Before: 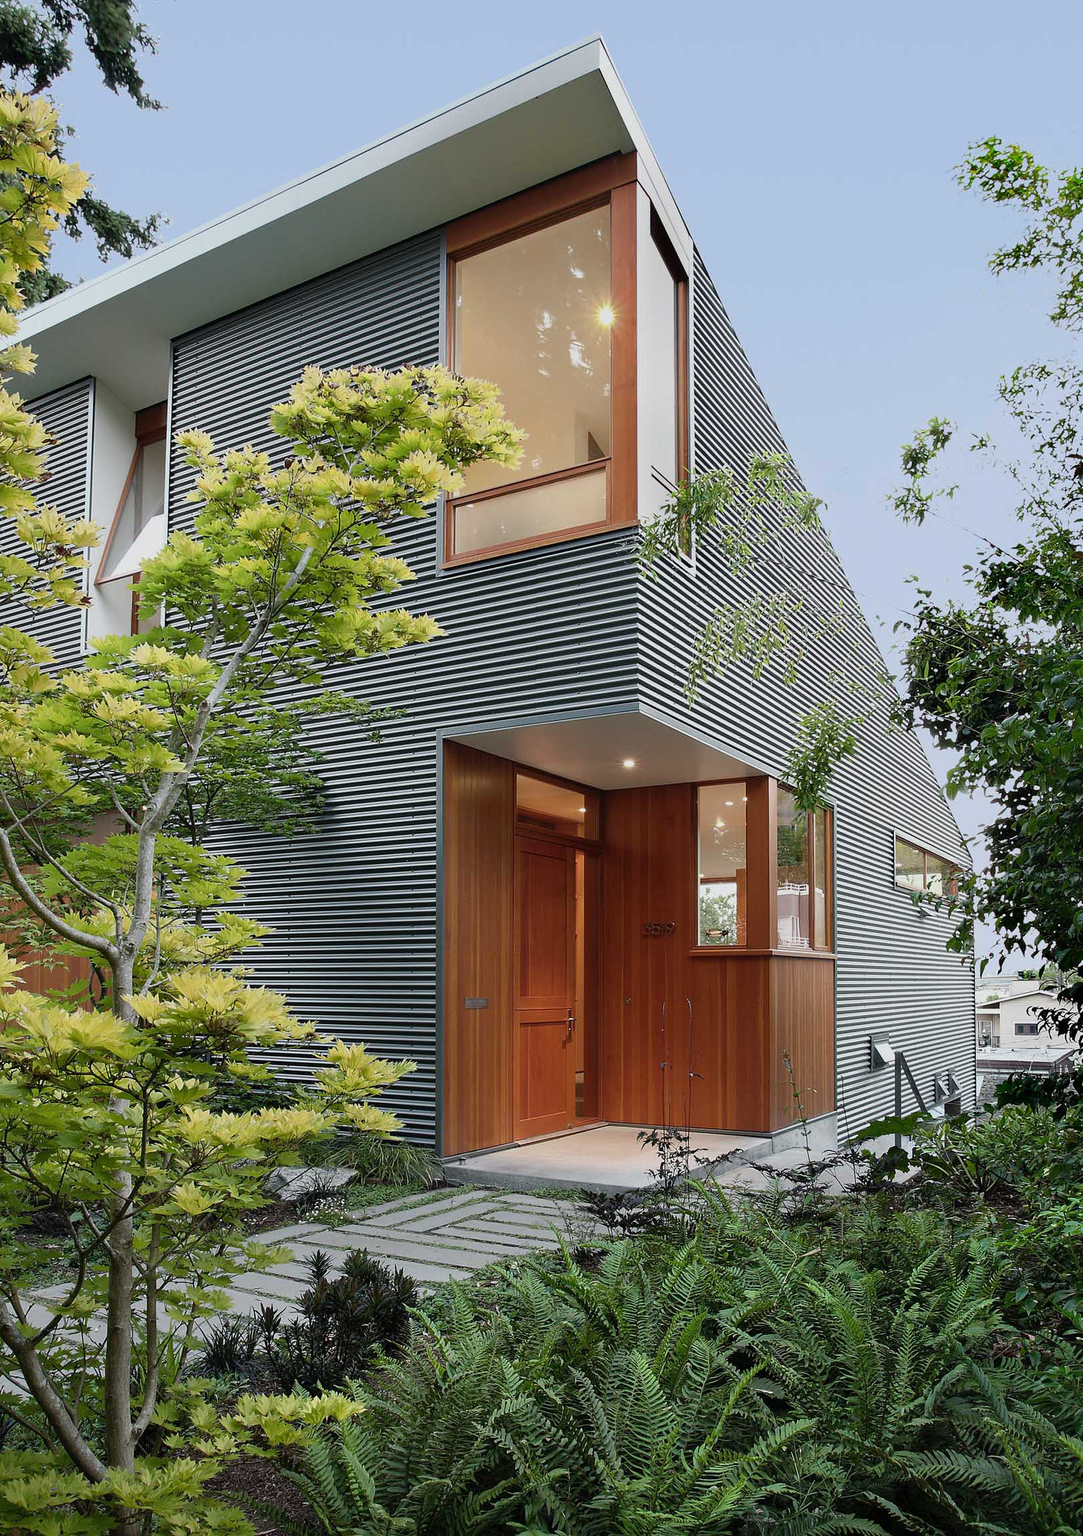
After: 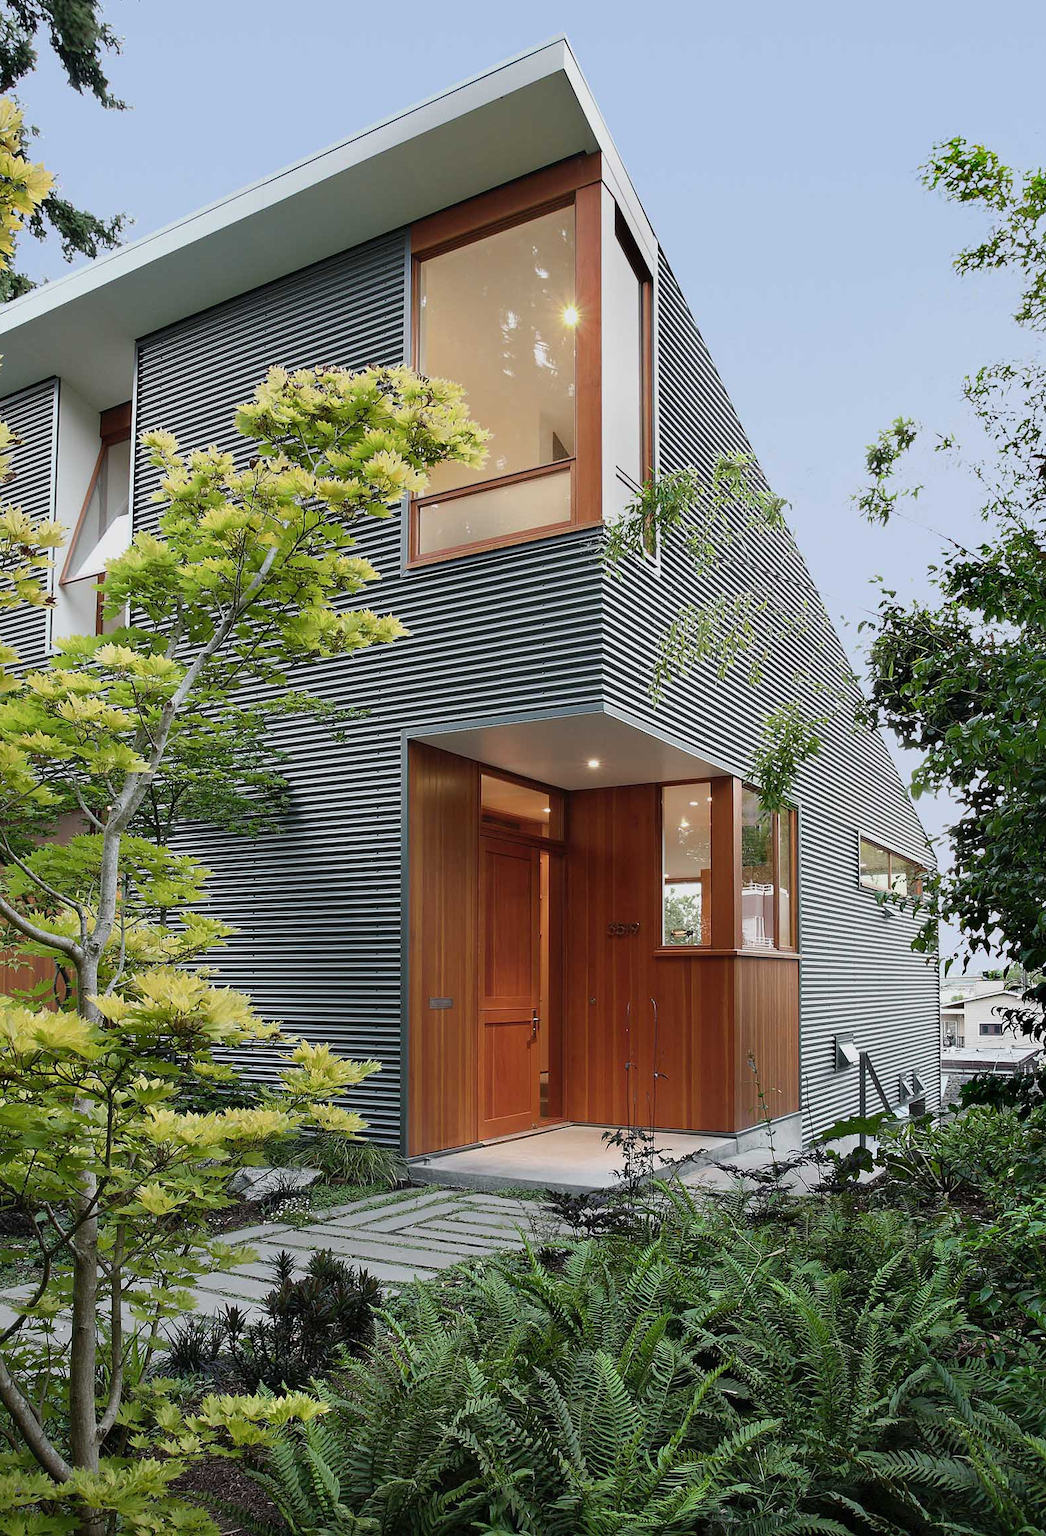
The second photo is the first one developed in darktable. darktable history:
exposure: black level correction 0, exposure 0 EV, compensate highlight preservation false
shadows and highlights: shadows 12.33, white point adjustment 1.28, highlights -0.218, soften with gaussian
crop and rotate: left 3.301%
